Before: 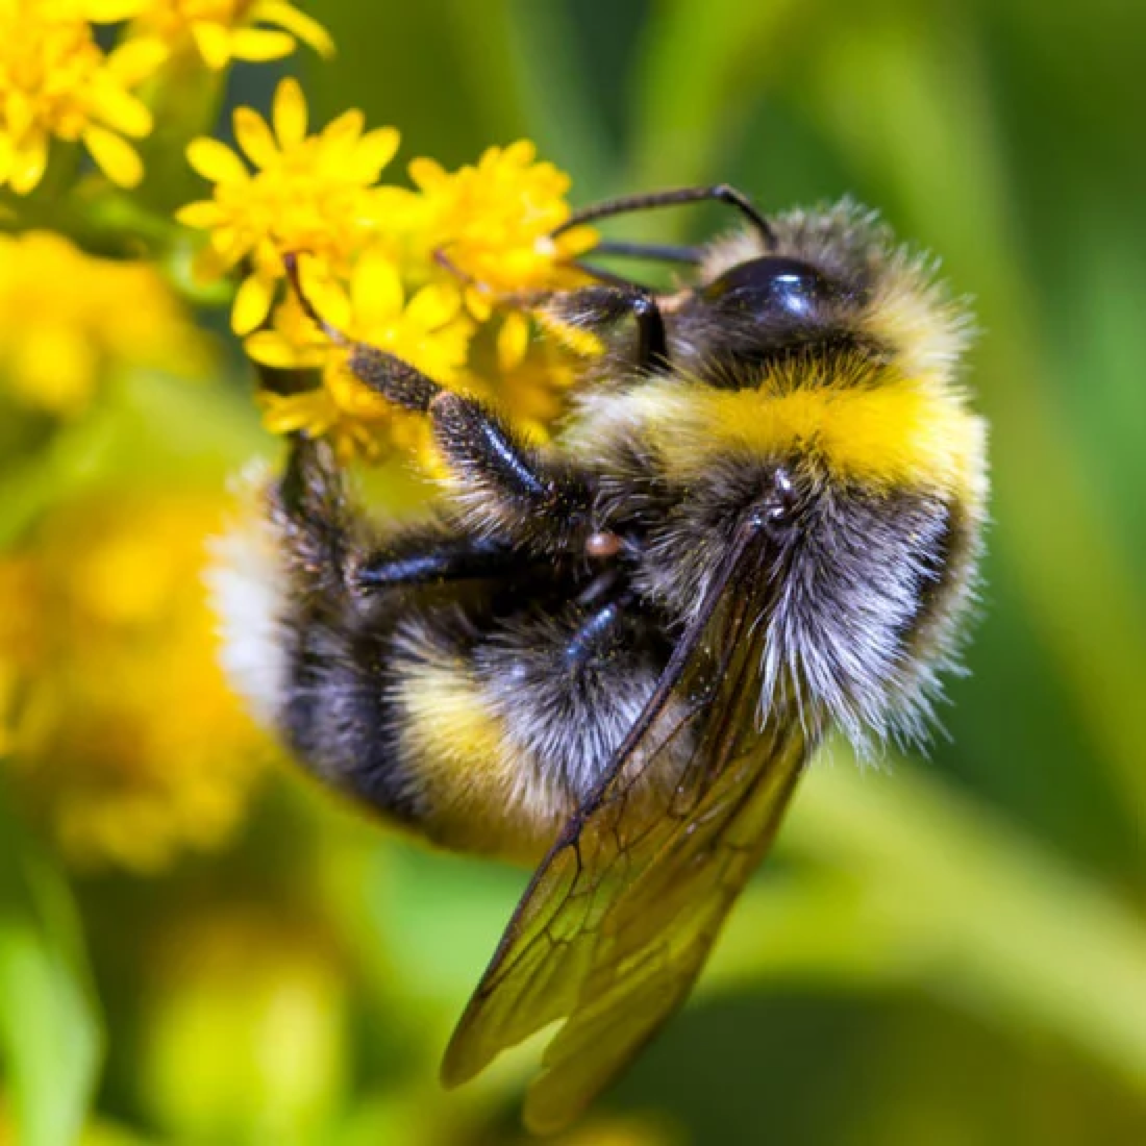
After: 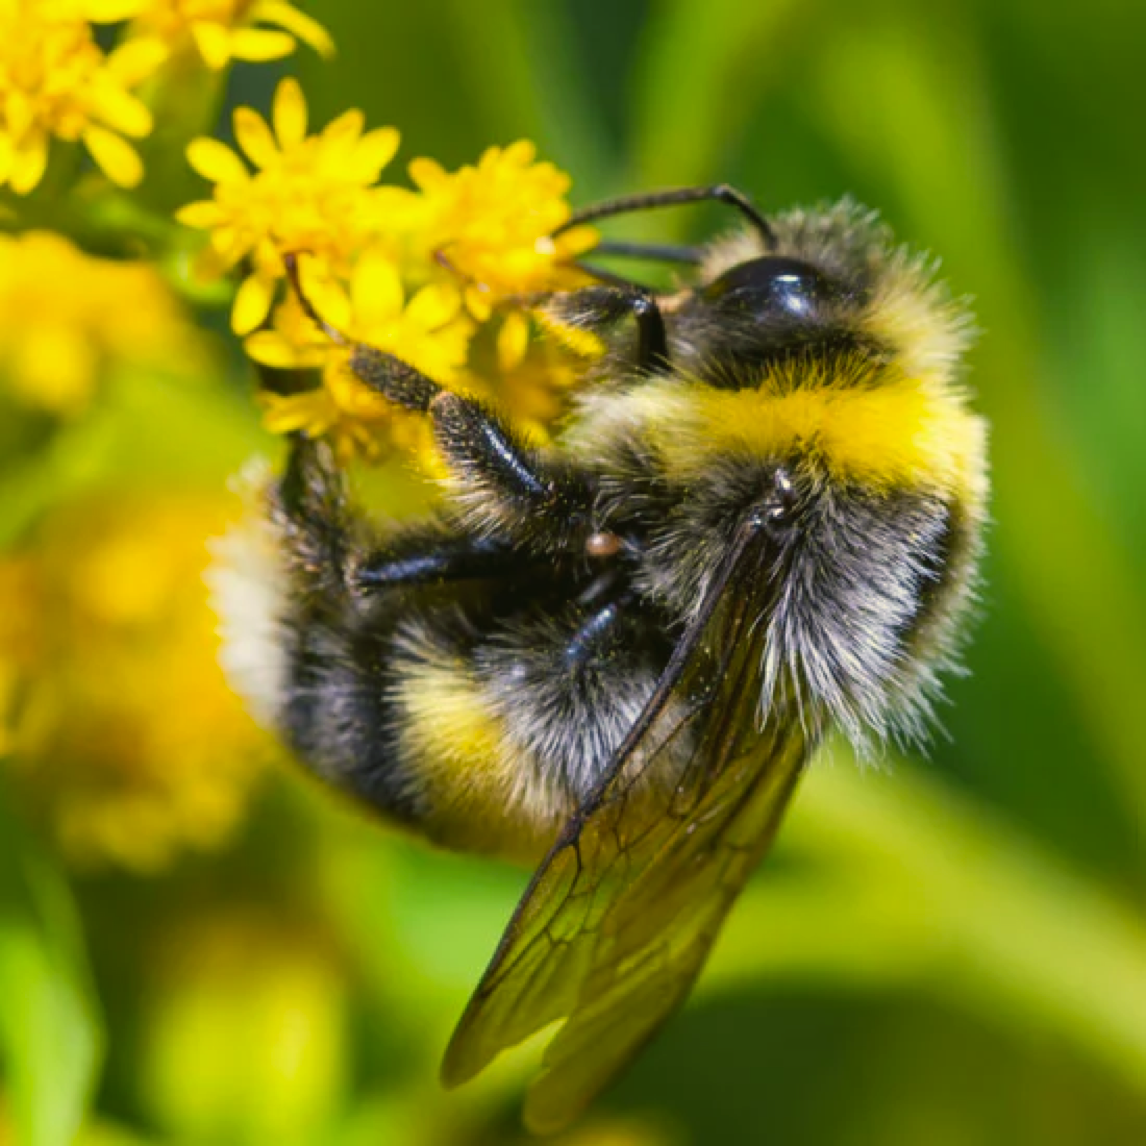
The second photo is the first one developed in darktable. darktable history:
color balance: lift [1.005, 1.002, 0.998, 0.998], gamma [1, 1.021, 1.02, 0.979], gain [0.923, 1.066, 1.056, 0.934]
color correction: highlights a* -0.482, highlights b* 9.48, shadows a* -9.48, shadows b* 0.803
